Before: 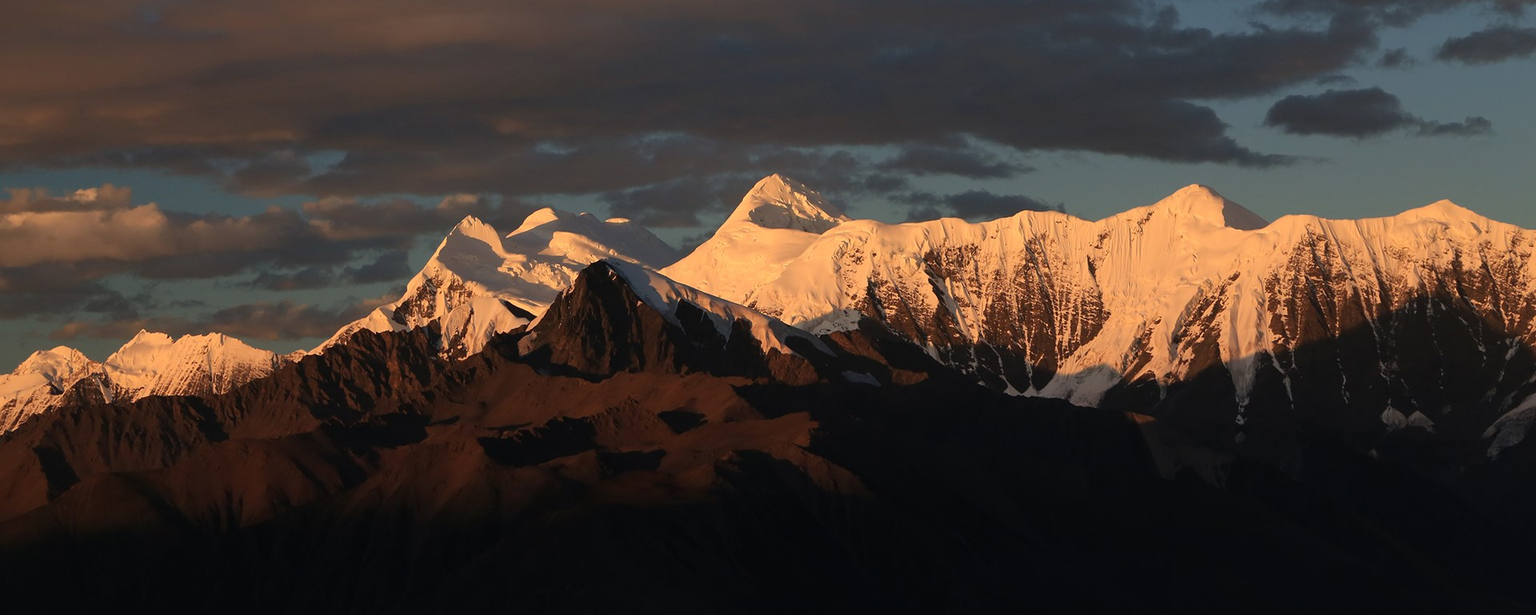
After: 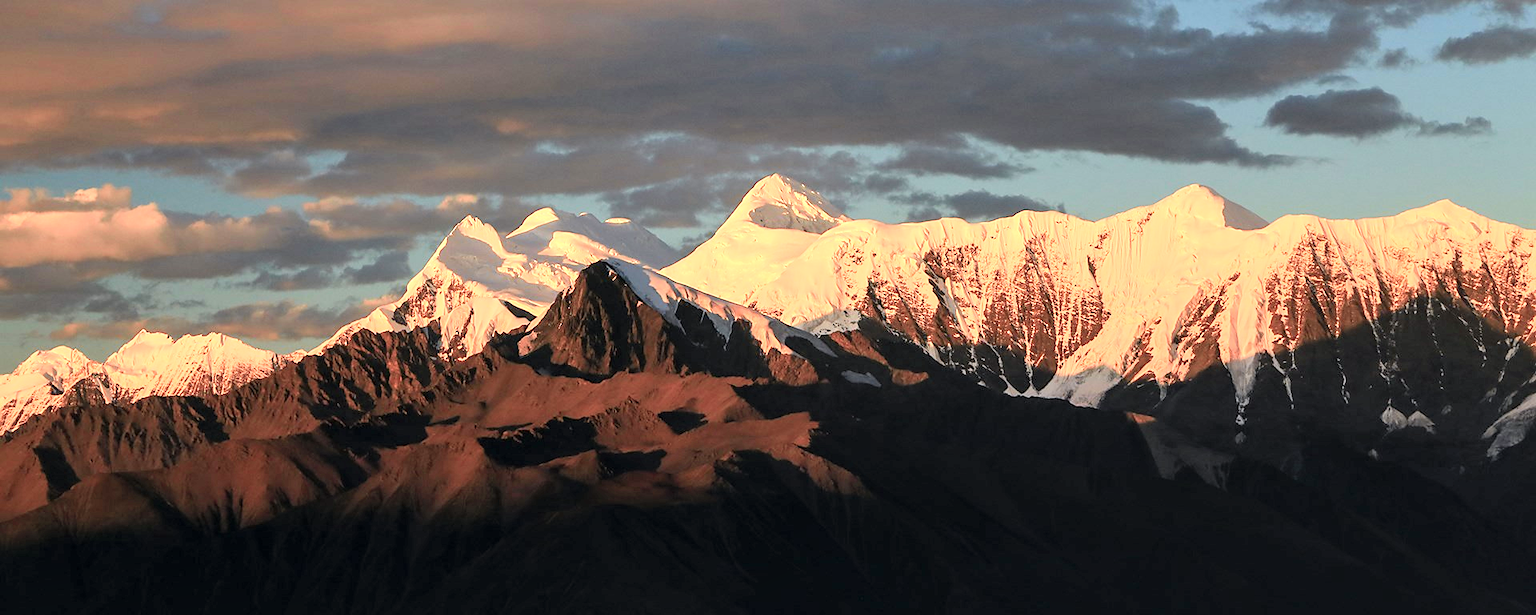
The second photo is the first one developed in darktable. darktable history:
local contrast: detail 135%, midtone range 0.745
exposure: black level correction 0, exposure 0.499 EV, compensate highlight preservation false
contrast brightness saturation: brightness 0.144
tone equalizer: edges refinement/feathering 500, mask exposure compensation -1.57 EV, preserve details no
tone curve: curves: ch0 [(0, 0) (0.051, 0.027) (0.096, 0.071) (0.219, 0.248) (0.428, 0.52) (0.596, 0.713) (0.727, 0.823) (0.859, 0.924) (1, 1)]; ch1 [(0, 0) (0.1, 0.038) (0.318, 0.221) (0.413, 0.325) (0.443, 0.412) (0.483, 0.474) (0.503, 0.501) (0.516, 0.515) (0.548, 0.575) (0.561, 0.596) (0.594, 0.647) (0.666, 0.701) (1, 1)]; ch2 [(0, 0) (0.453, 0.435) (0.479, 0.476) (0.504, 0.5) (0.52, 0.526) (0.557, 0.585) (0.583, 0.608) (0.824, 0.815) (1, 1)], color space Lab, independent channels, preserve colors none
sharpen: radius 1.541, amount 0.368, threshold 1.61
